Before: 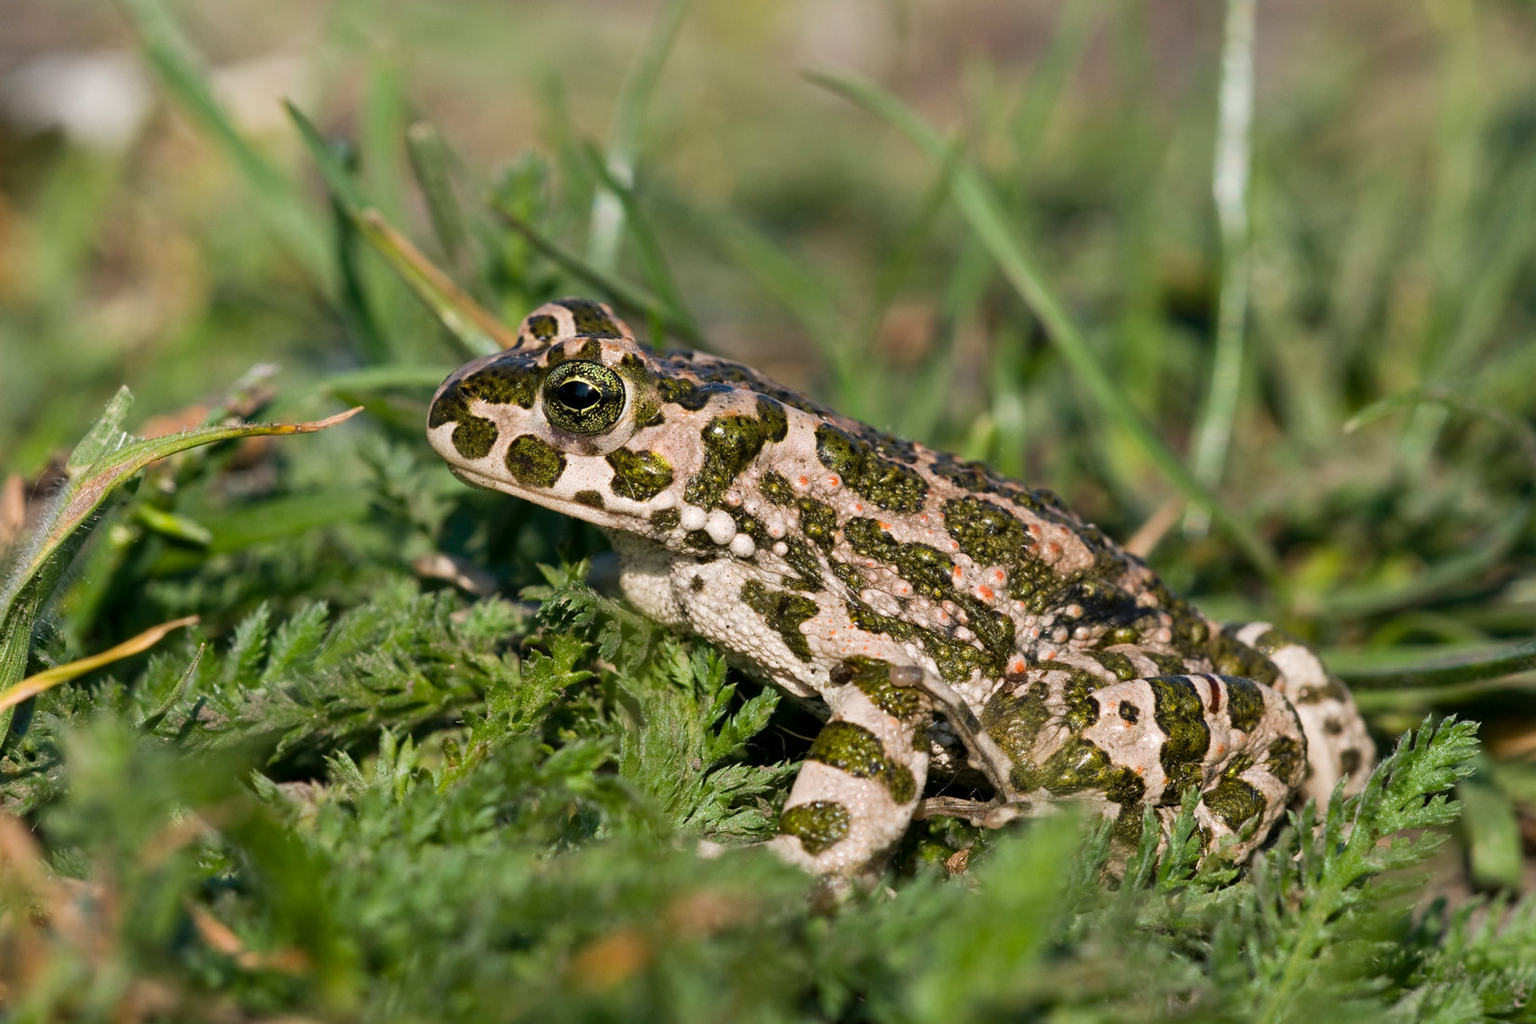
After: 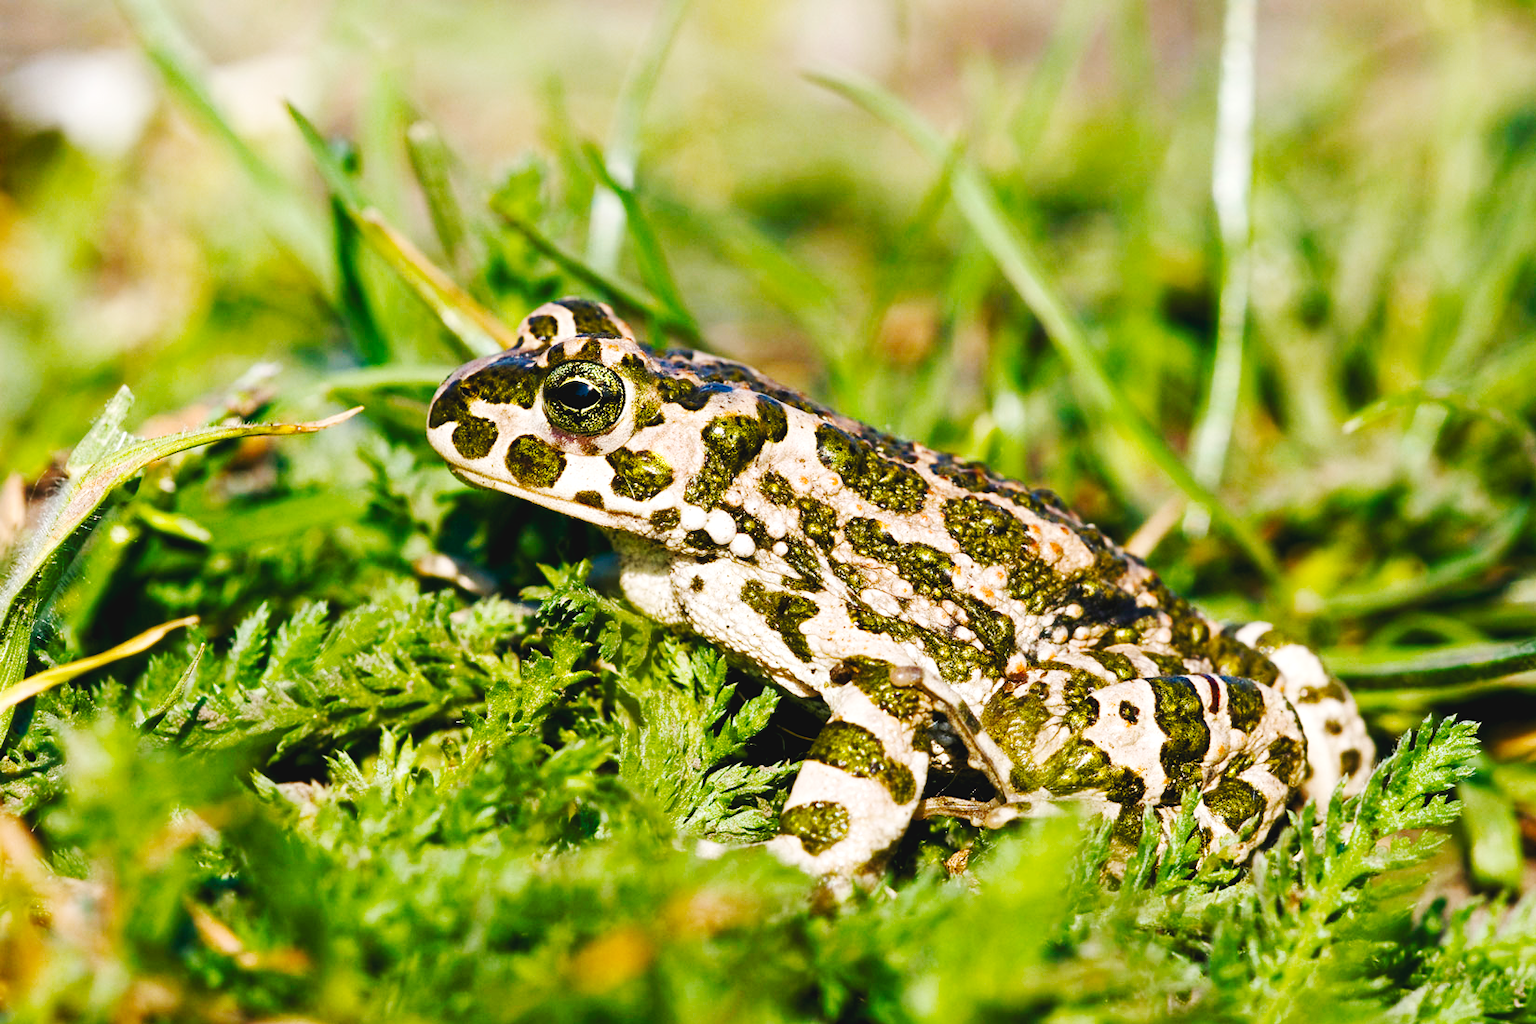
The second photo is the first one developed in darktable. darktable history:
tone curve: curves: ch0 [(0, 0) (0.003, 0.013) (0.011, 0.016) (0.025, 0.023) (0.044, 0.036) (0.069, 0.051) (0.1, 0.076) (0.136, 0.107) (0.177, 0.145) (0.224, 0.186) (0.277, 0.246) (0.335, 0.311) (0.399, 0.378) (0.468, 0.462) (0.543, 0.548) (0.623, 0.636) (0.709, 0.728) (0.801, 0.816) (0.898, 0.9) (1, 1)], preserve colors none
base curve: curves: ch0 [(0, 0.007) (0.028, 0.063) (0.121, 0.311) (0.46, 0.743) (0.859, 0.957) (1, 1)], preserve colors none
color balance rgb: global offset › luminance -0.483%, linear chroma grading › global chroma 0.635%, perceptual saturation grading › global saturation 25.631%, perceptual saturation grading › highlights -50.152%, perceptual saturation grading › shadows 30.793%, perceptual brilliance grading › global brilliance 15.029%, perceptual brilliance grading › shadows -35.764%, global vibrance 39.38%
